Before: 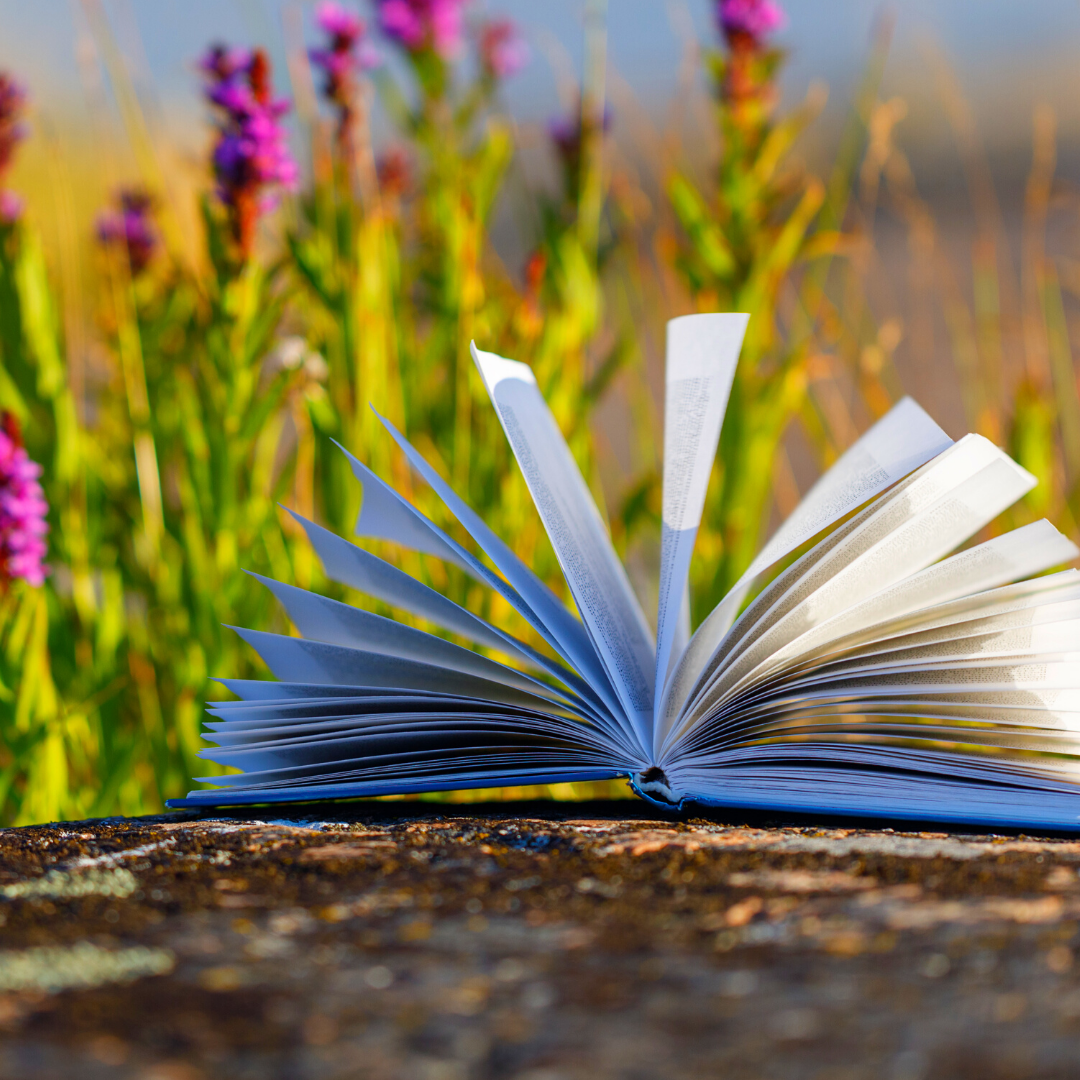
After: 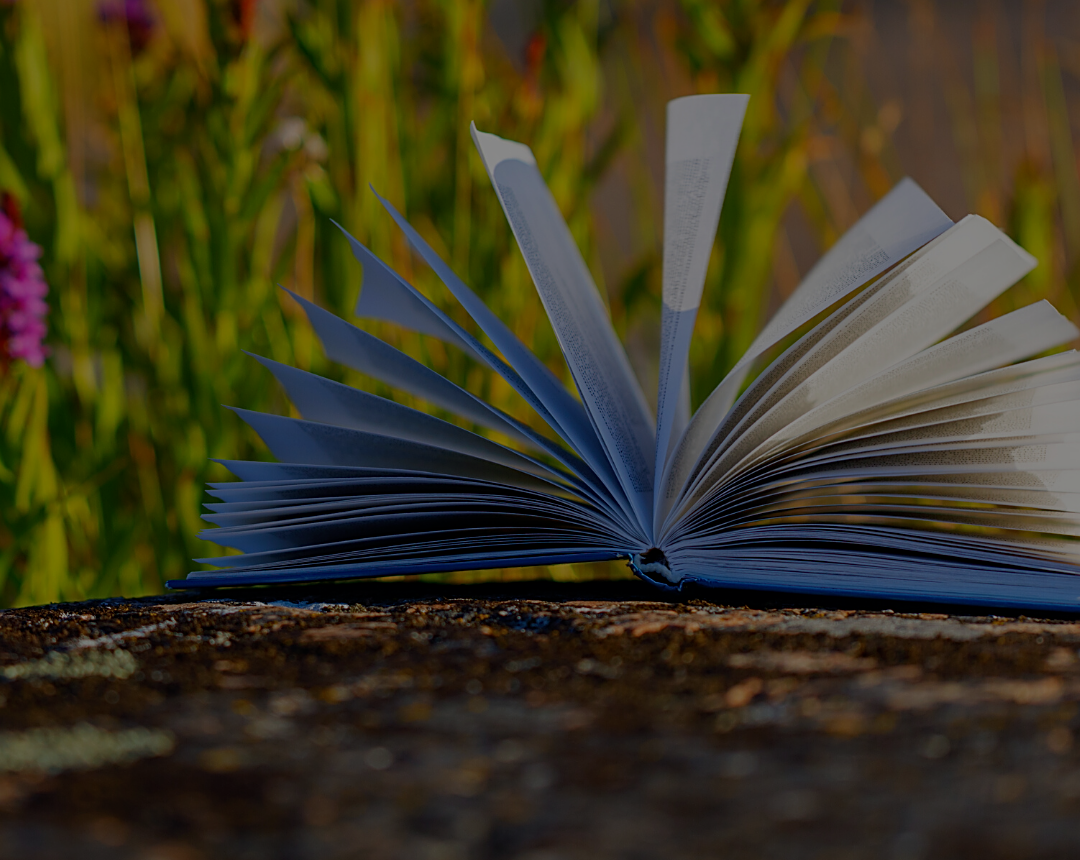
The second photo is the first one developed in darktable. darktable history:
crop and rotate: top 20.321%
sharpen: on, module defaults
exposure: exposure -2.018 EV, compensate highlight preservation false
